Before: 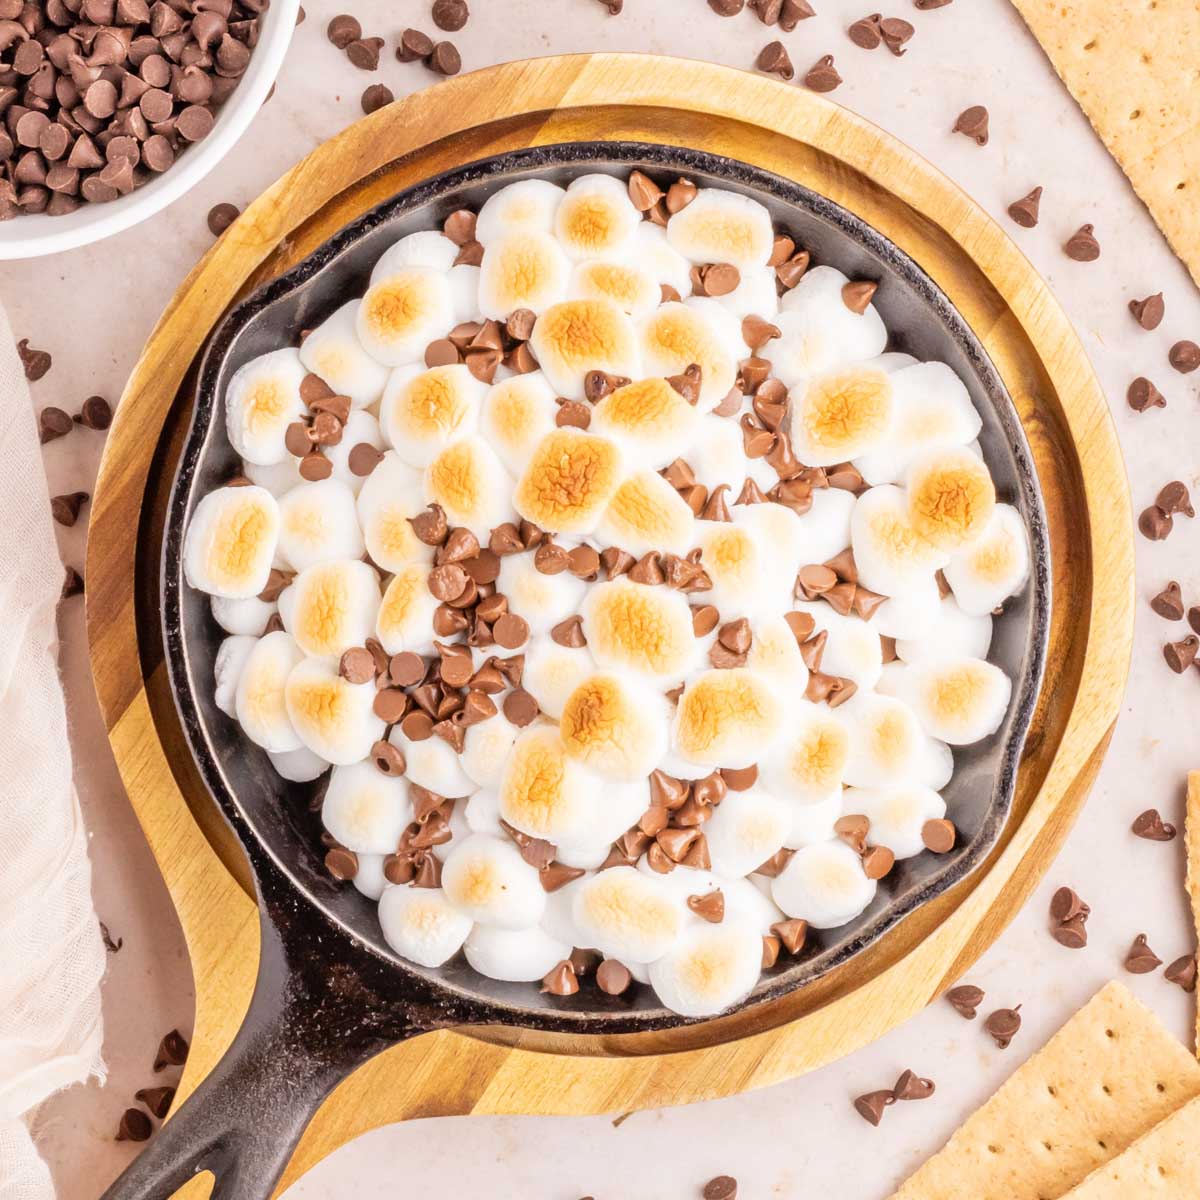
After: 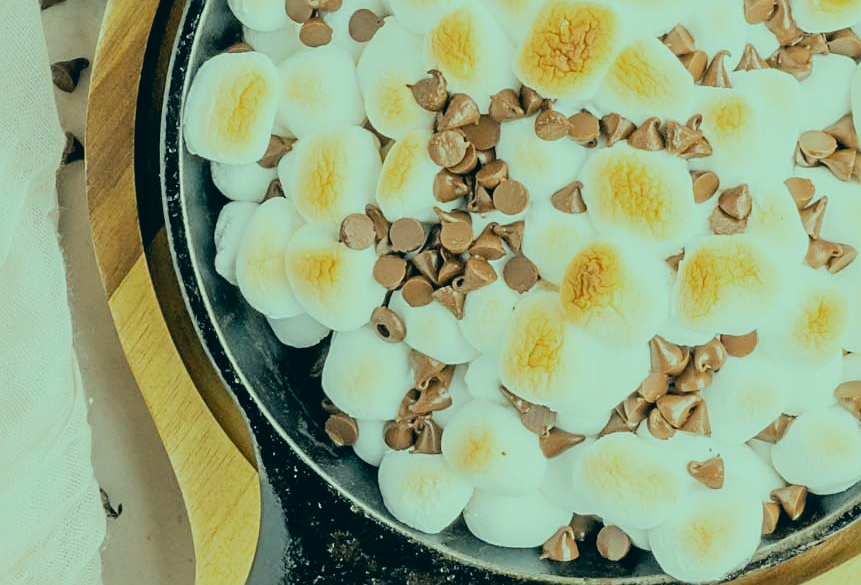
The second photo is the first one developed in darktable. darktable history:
crop: top 36.199%, right 28.176%, bottom 15%
color correction: highlights a* -19.57, highlights b* 9.8, shadows a* -20.76, shadows b* -10.48
sharpen: on, module defaults
filmic rgb: black relative exposure -7.65 EV, white relative exposure 4.56 EV, hardness 3.61
